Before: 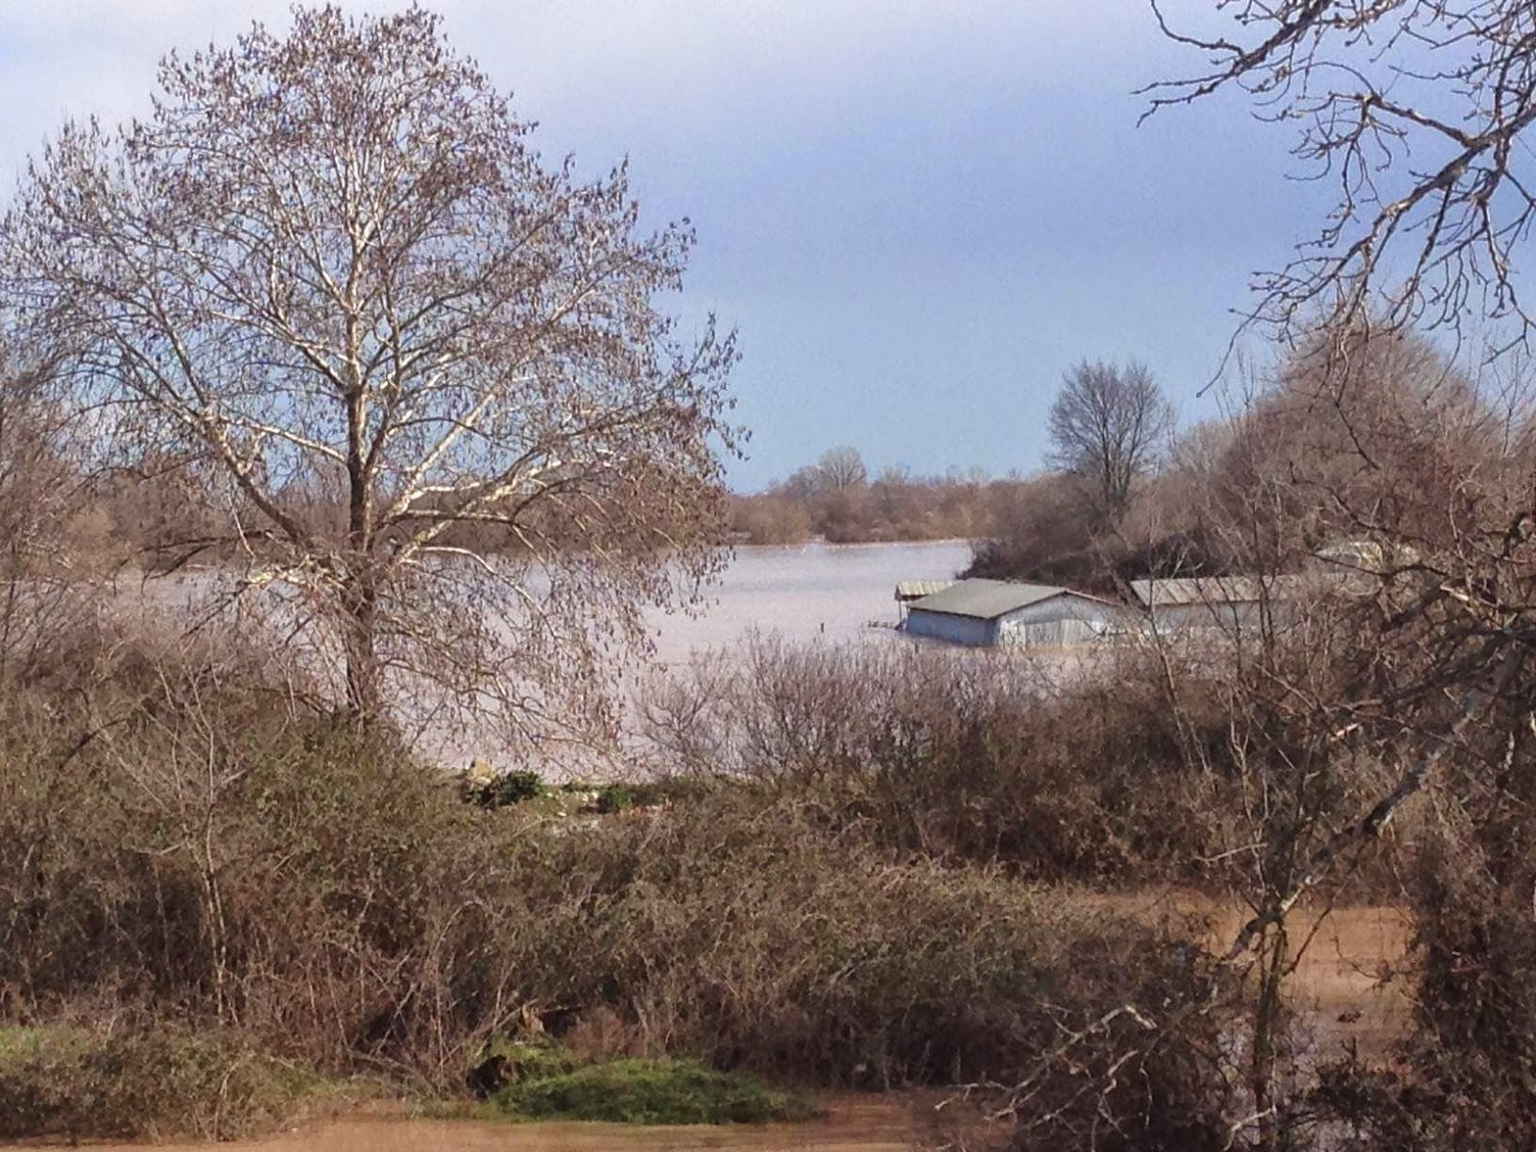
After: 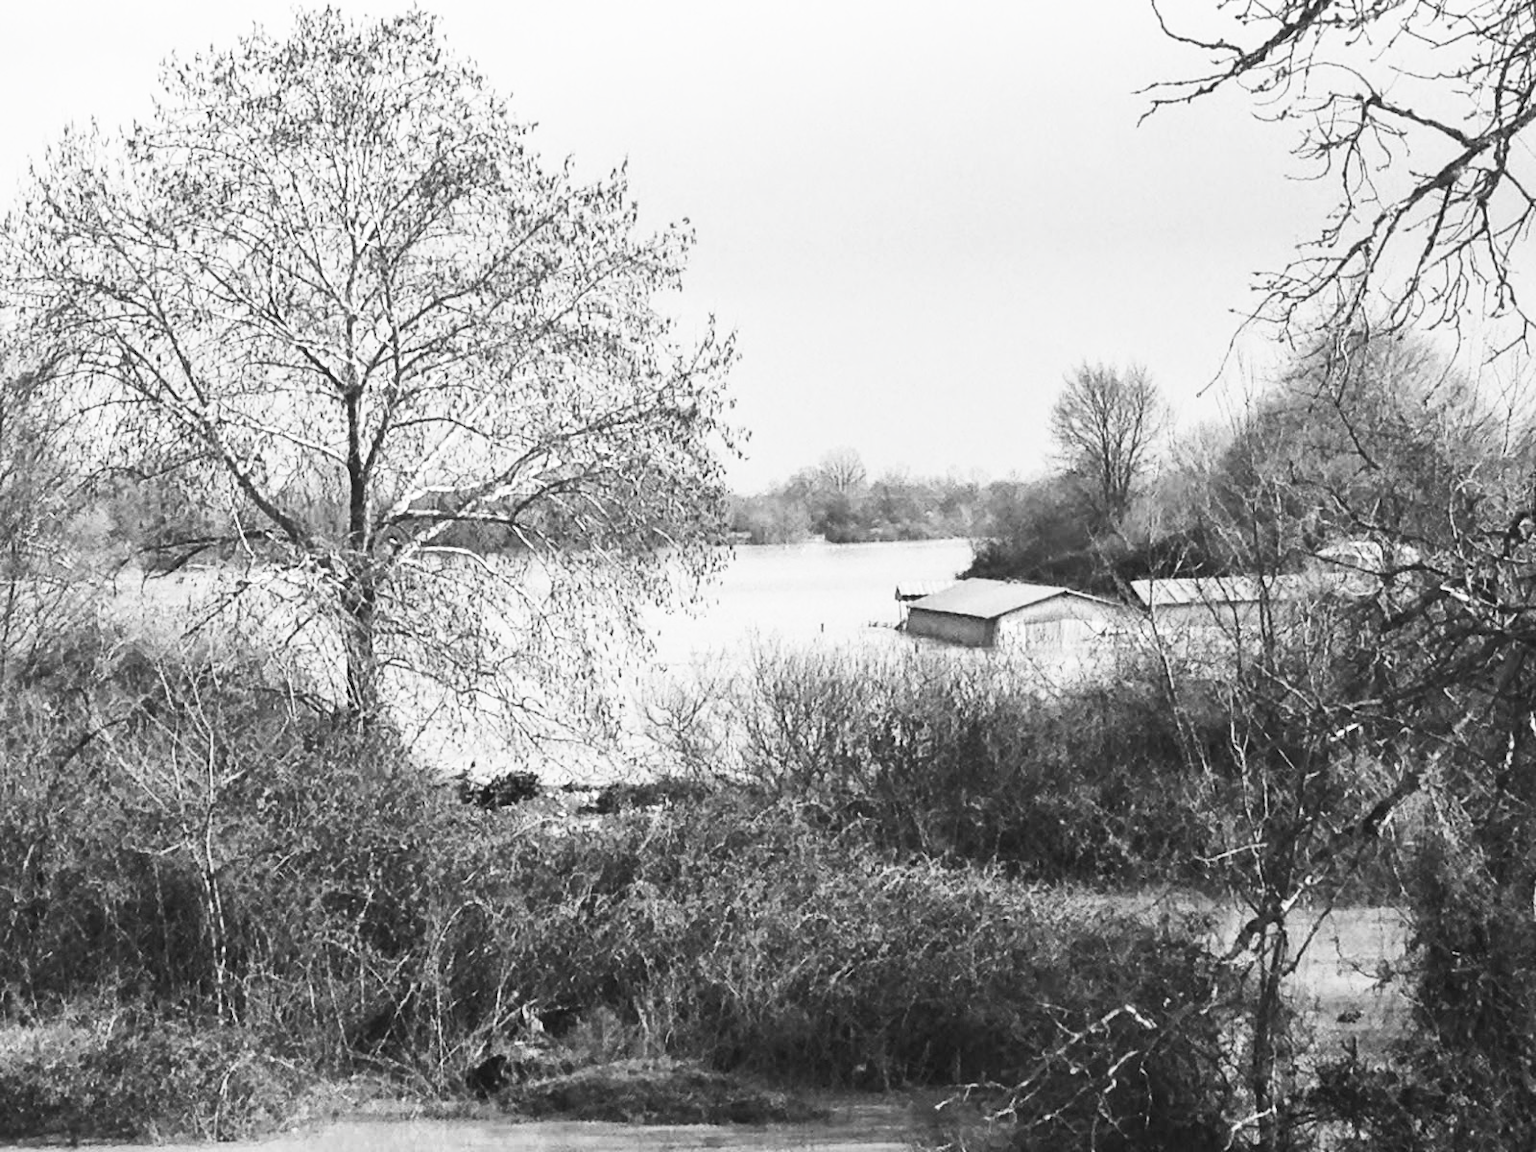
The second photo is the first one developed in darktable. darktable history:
contrast brightness saturation: contrast 0.53, brightness 0.475, saturation -0.995
color zones: curves: ch0 [(0, 0.465) (0.092, 0.596) (0.289, 0.464) (0.429, 0.453) (0.571, 0.464) (0.714, 0.455) (0.857, 0.462) (1, 0.465)]
color correction: highlights b* 0
